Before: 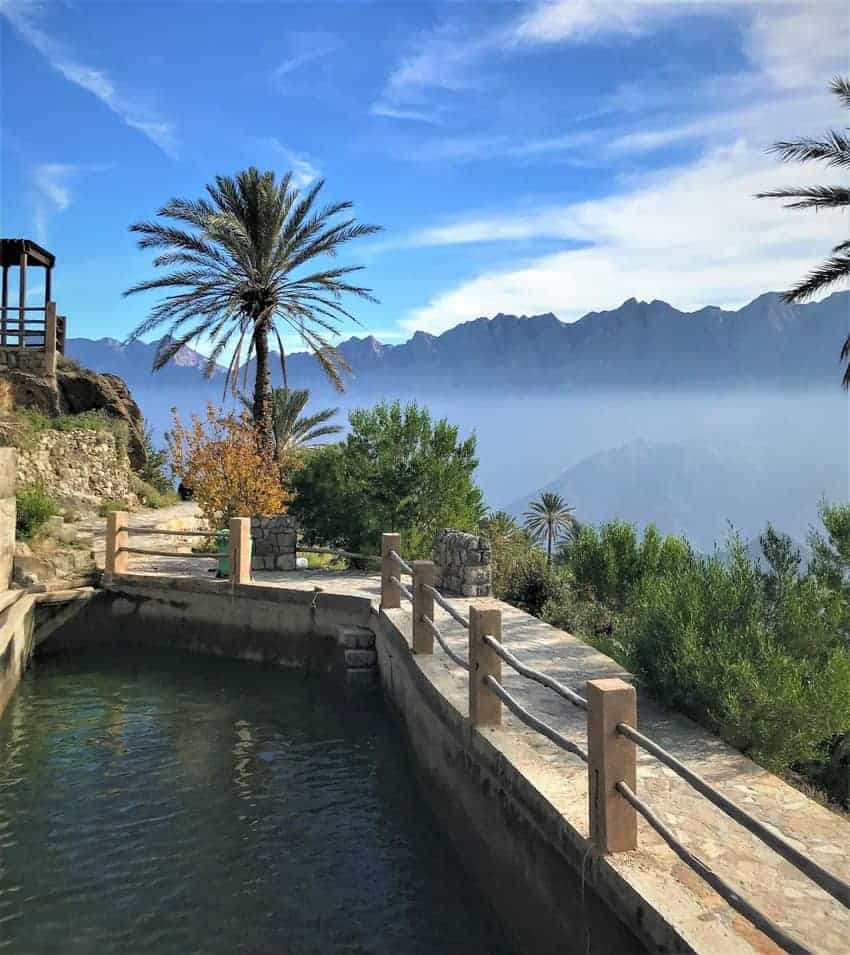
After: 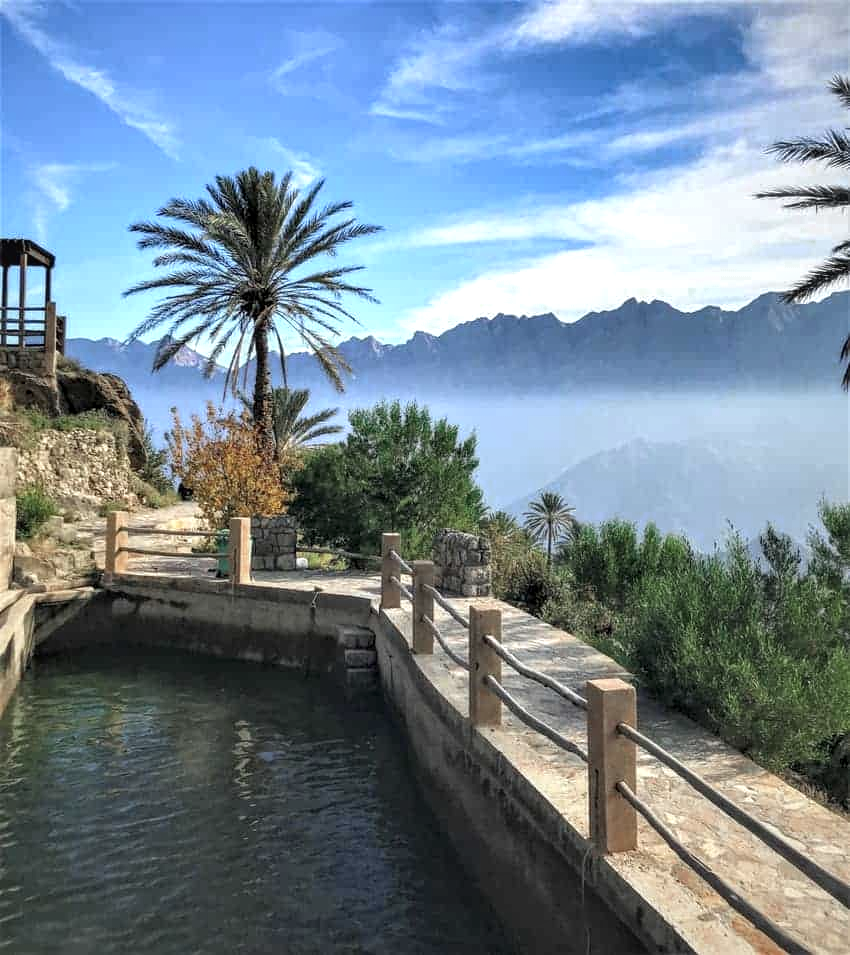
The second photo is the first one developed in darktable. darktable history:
color zones: curves: ch0 [(0, 0.5) (0.125, 0.4) (0.25, 0.5) (0.375, 0.4) (0.5, 0.4) (0.625, 0.6) (0.75, 0.6) (0.875, 0.5)]; ch1 [(0, 0.4) (0.125, 0.5) (0.25, 0.4) (0.375, 0.4) (0.5, 0.4) (0.625, 0.4) (0.75, 0.5) (0.875, 0.4)]; ch2 [(0, 0.6) (0.125, 0.5) (0.25, 0.5) (0.375, 0.6) (0.5, 0.6) (0.625, 0.5) (0.75, 0.5) (0.875, 0.5)]
shadows and highlights: radius 173.37, shadows 26.91, white point adjustment 3.11, highlights -68.8, highlights color adjustment 45.5%, soften with gaussian
local contrast: on, module defaults
